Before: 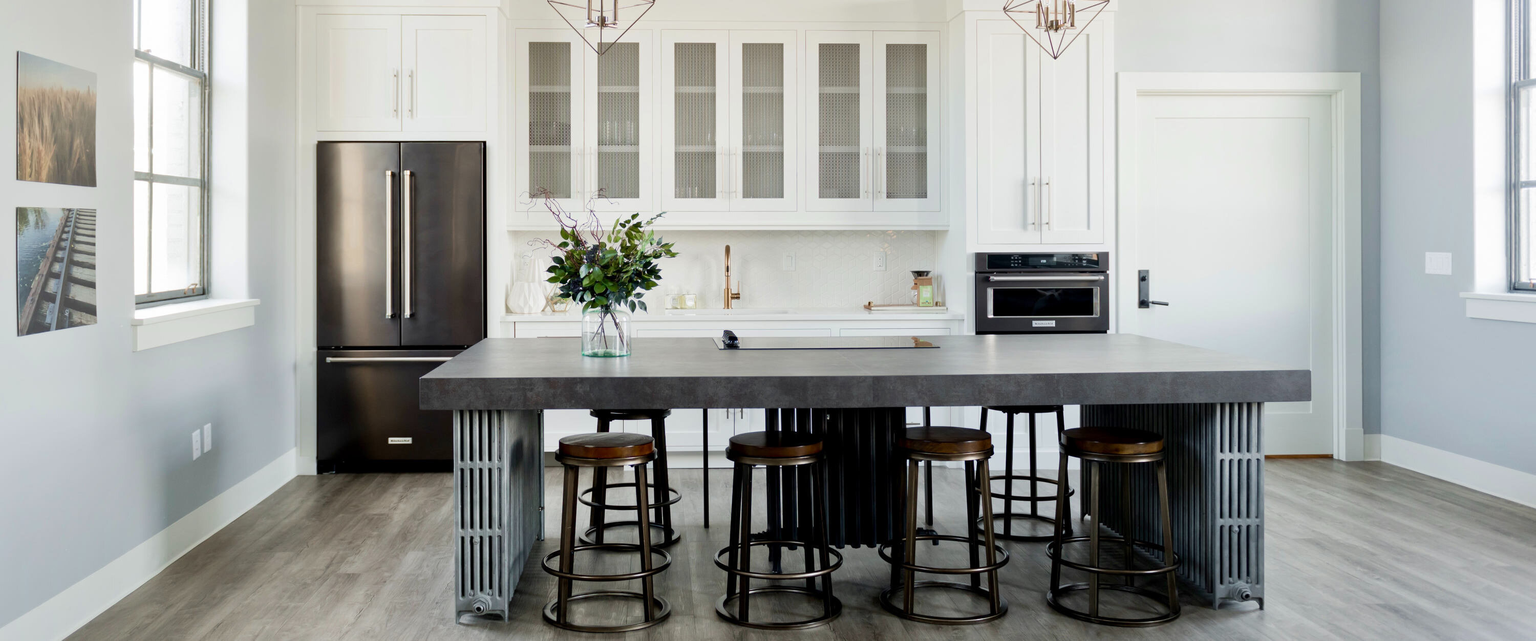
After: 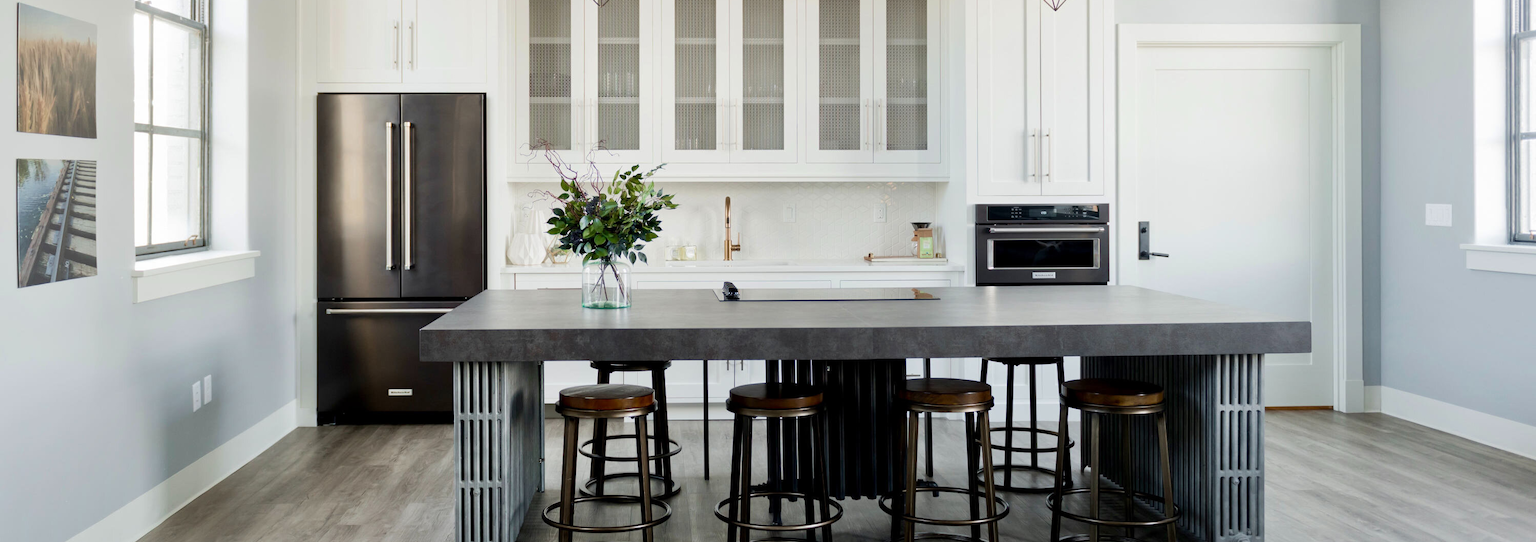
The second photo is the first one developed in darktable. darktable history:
crop: top 7.619%, bottom 7.704%
